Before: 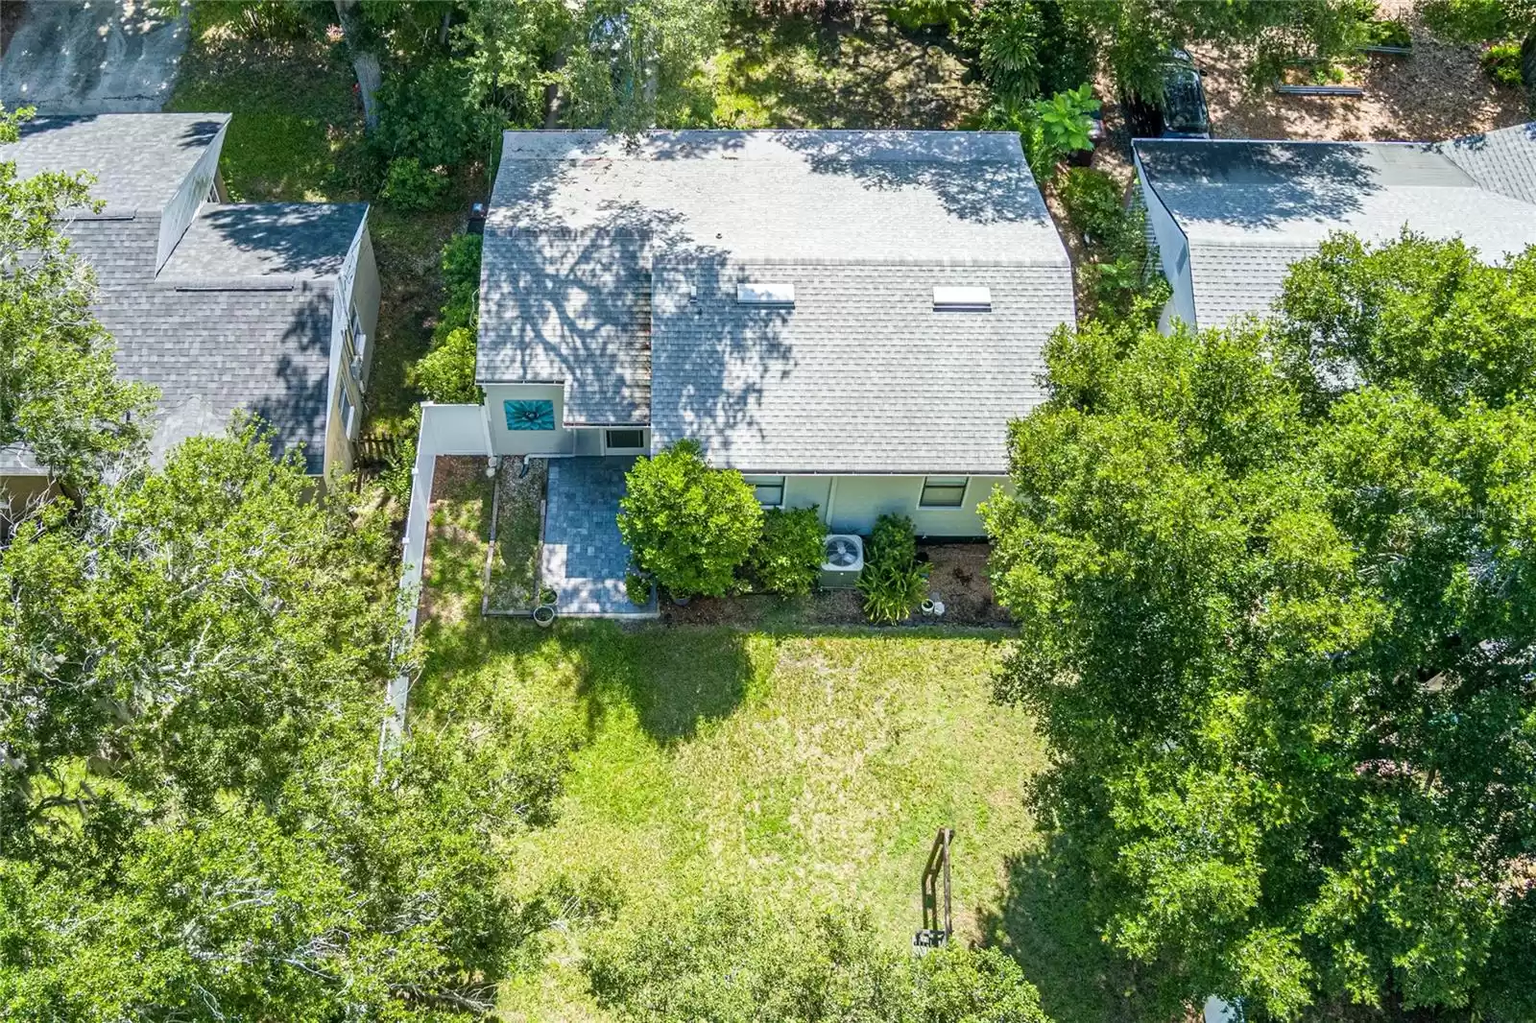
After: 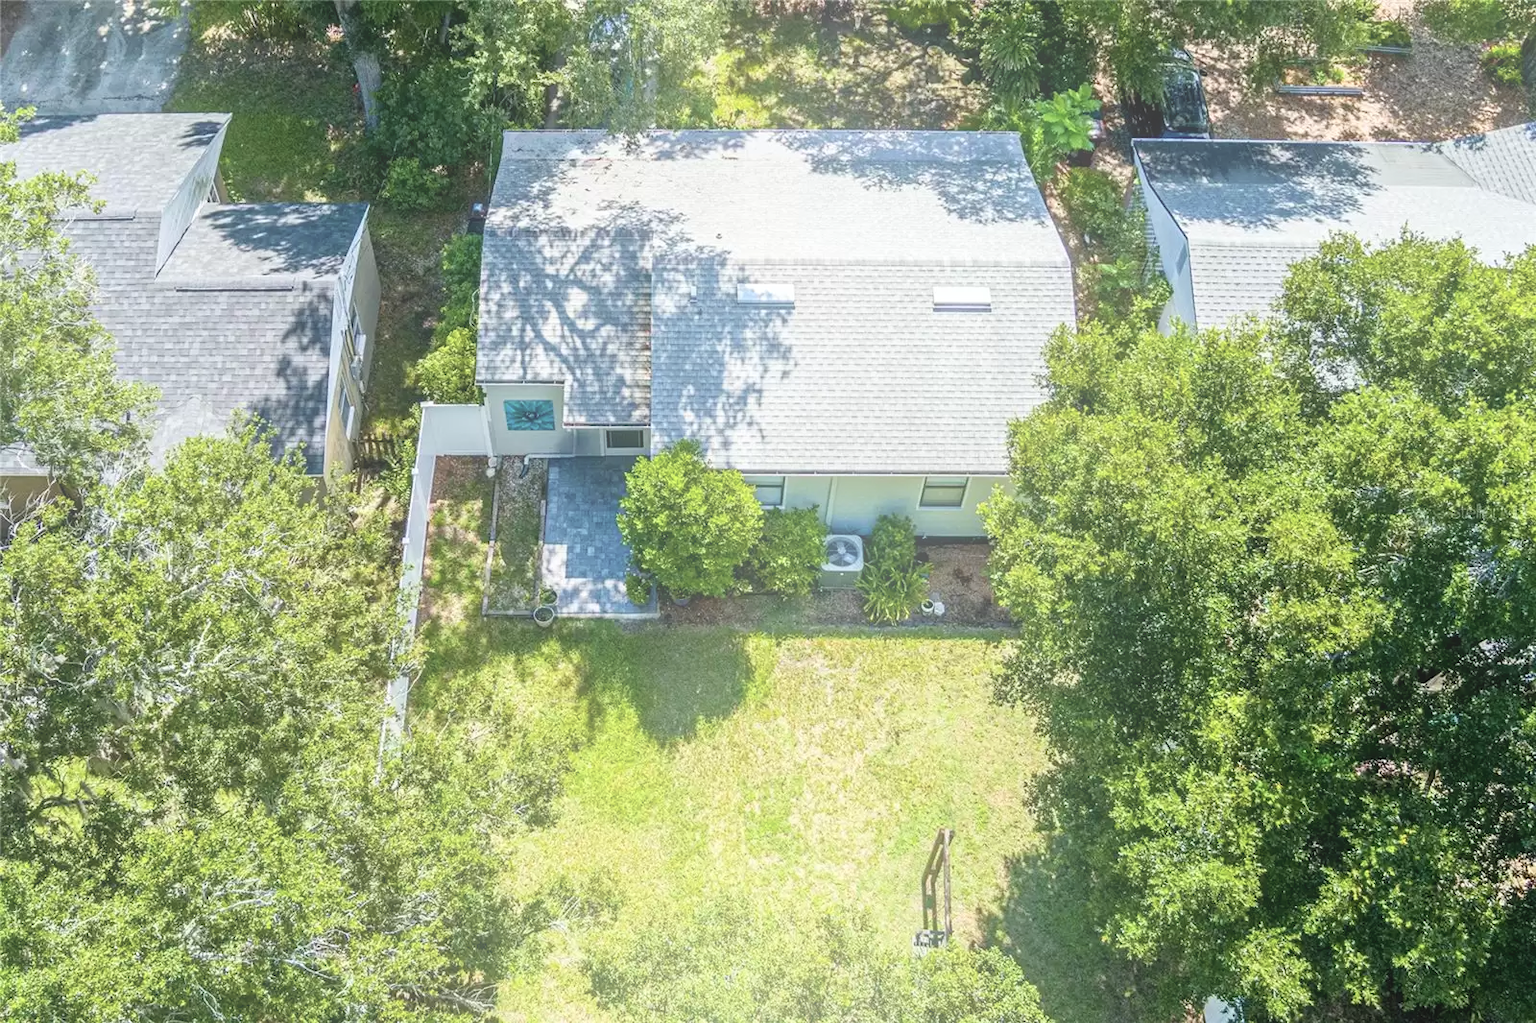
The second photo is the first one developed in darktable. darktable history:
contrast brightness saturation: contrast 0.11, saturation -0.17
bloom: size 40%
